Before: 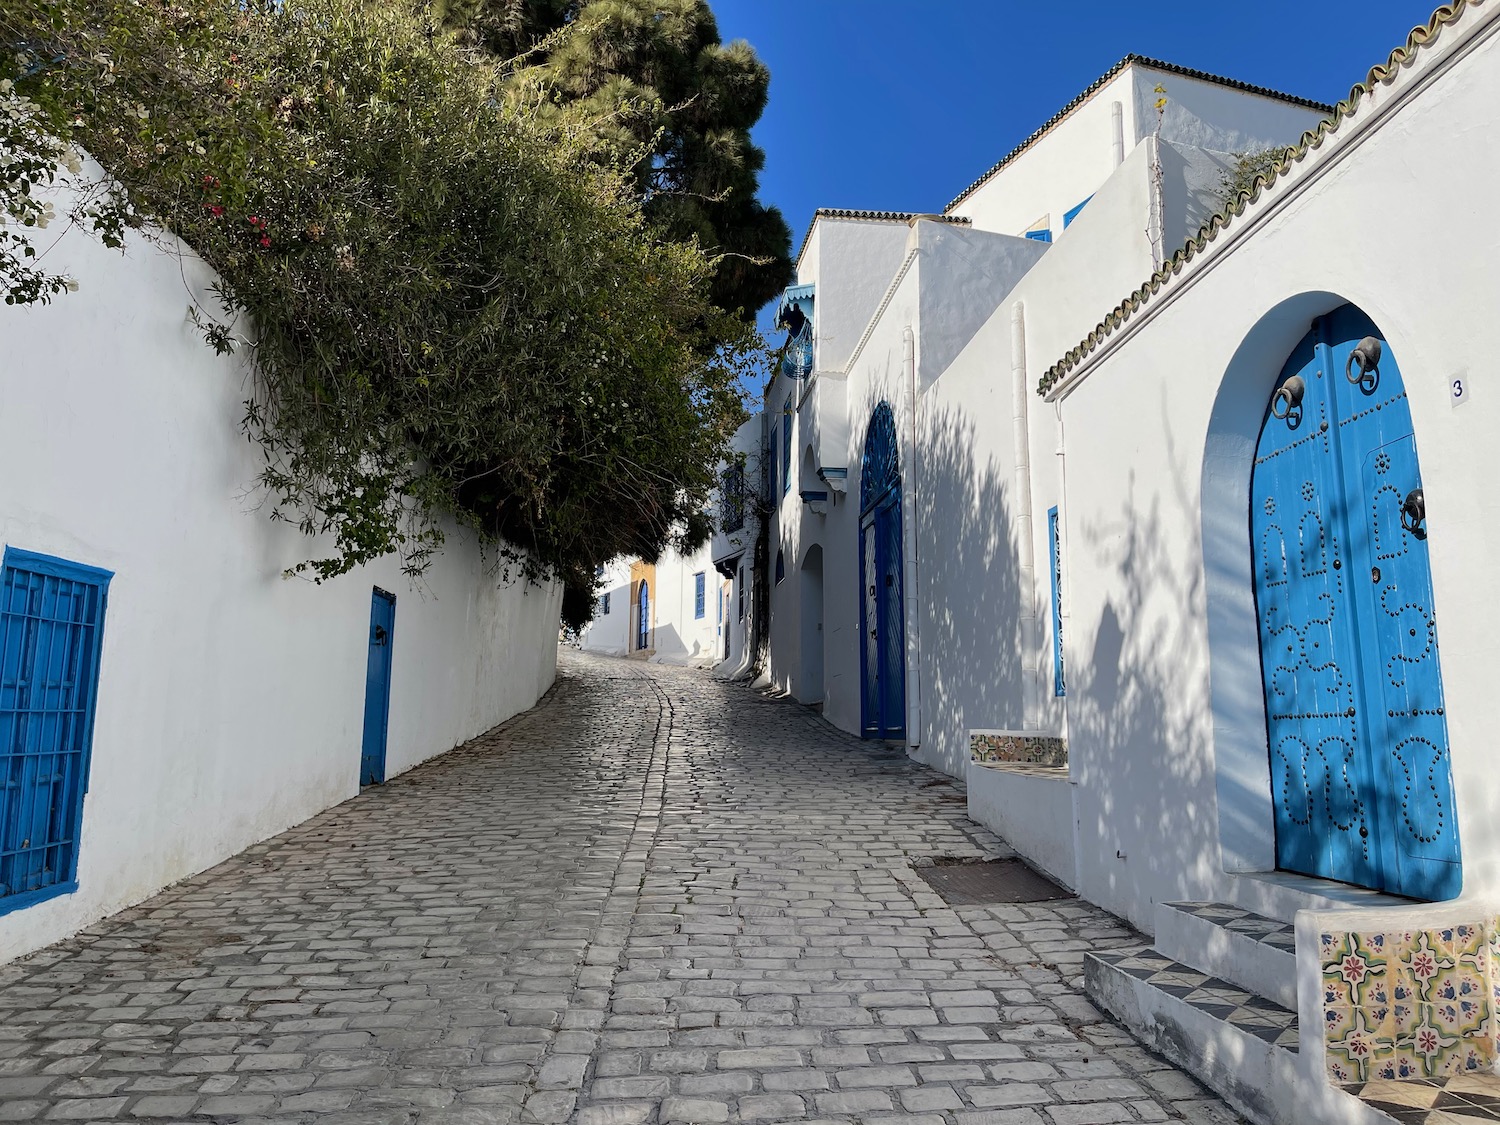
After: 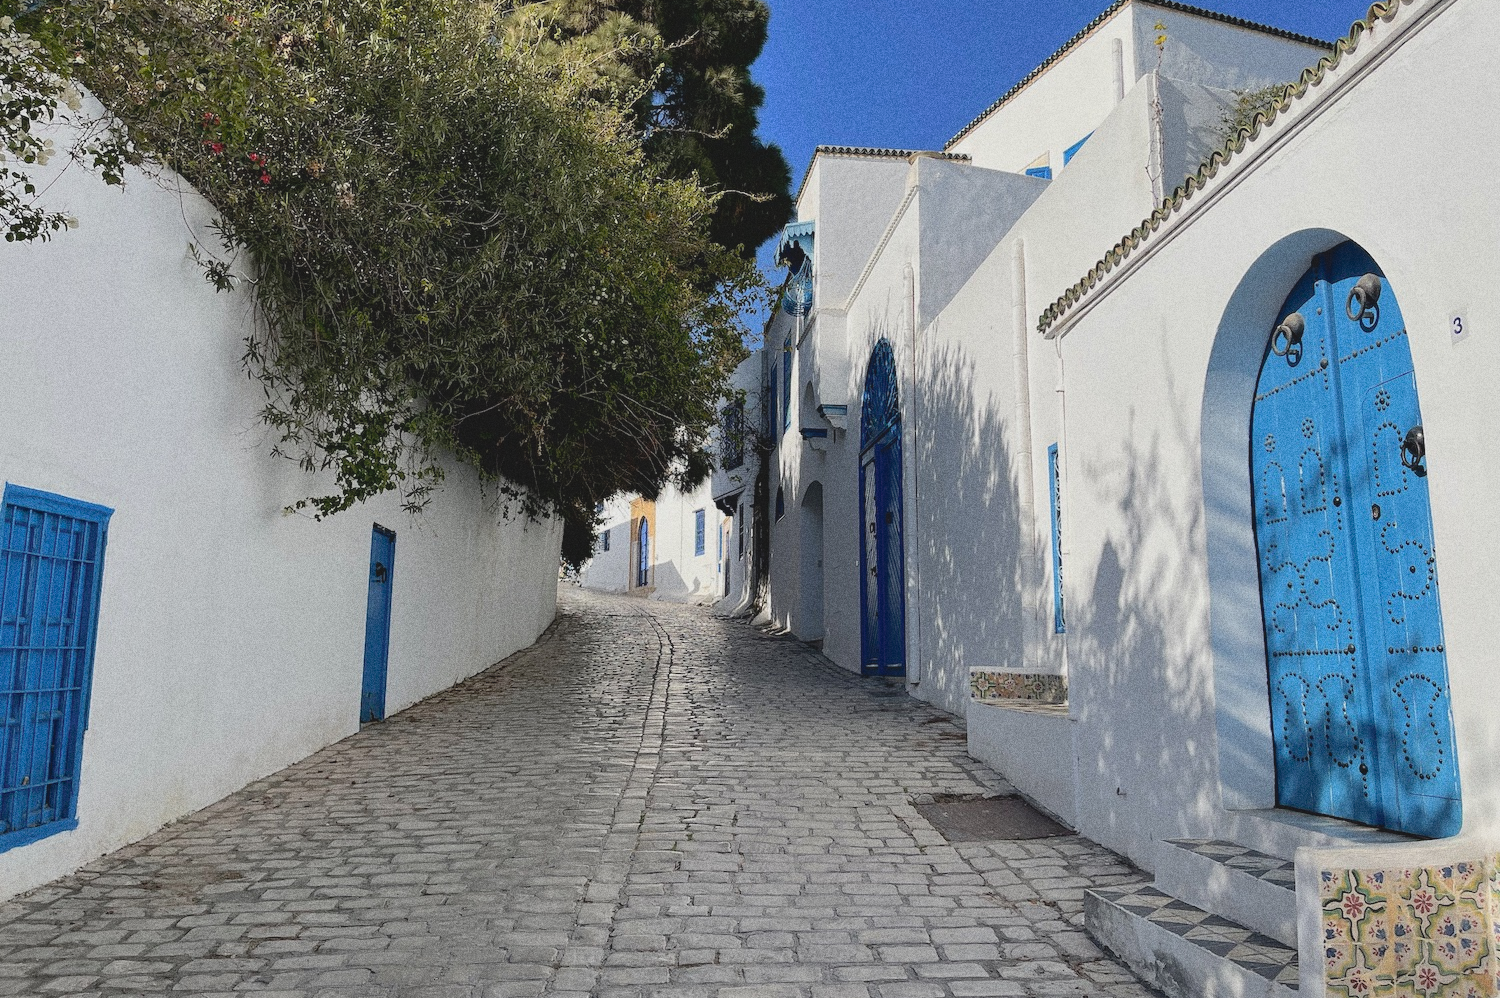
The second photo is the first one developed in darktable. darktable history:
crop and rotate: top 5.609%, bottom 5.609%
grain: coarseness 9.61 ISO, strength 35.62%
contrast brightness saturation: contrast -0.15, brightness 0.05, saturation -0.12
